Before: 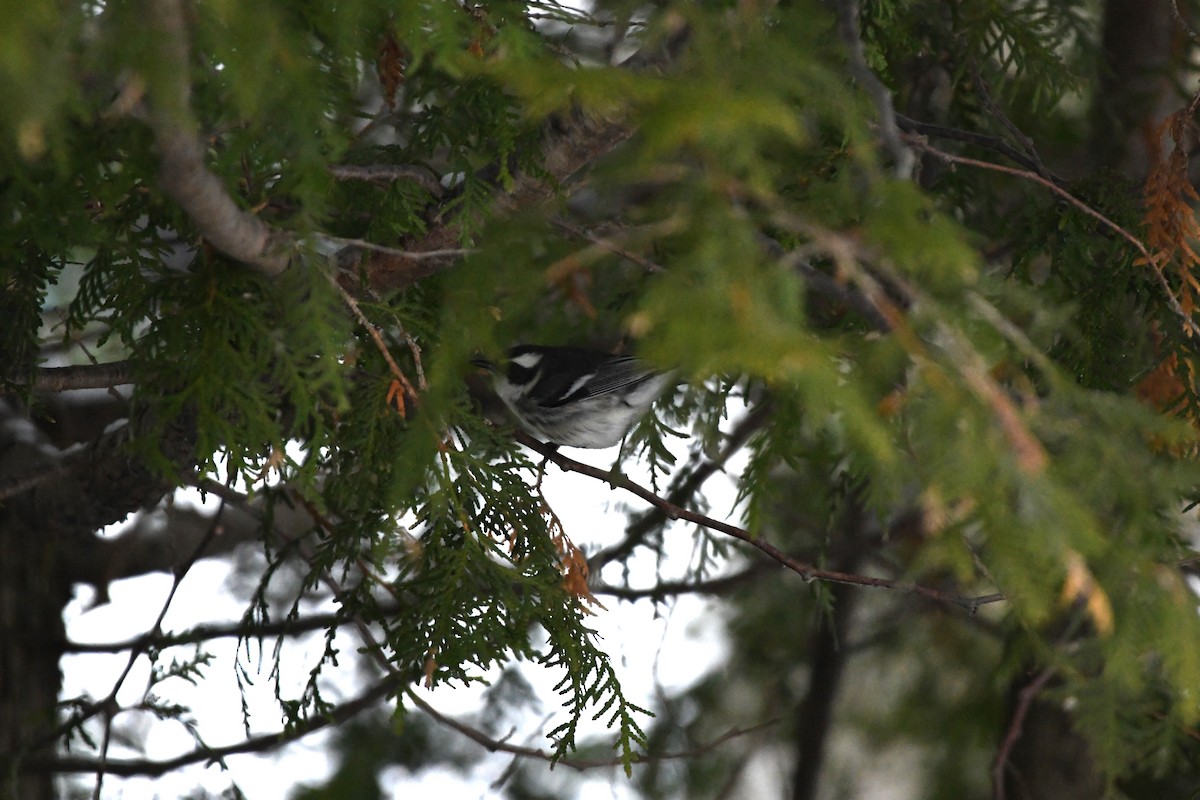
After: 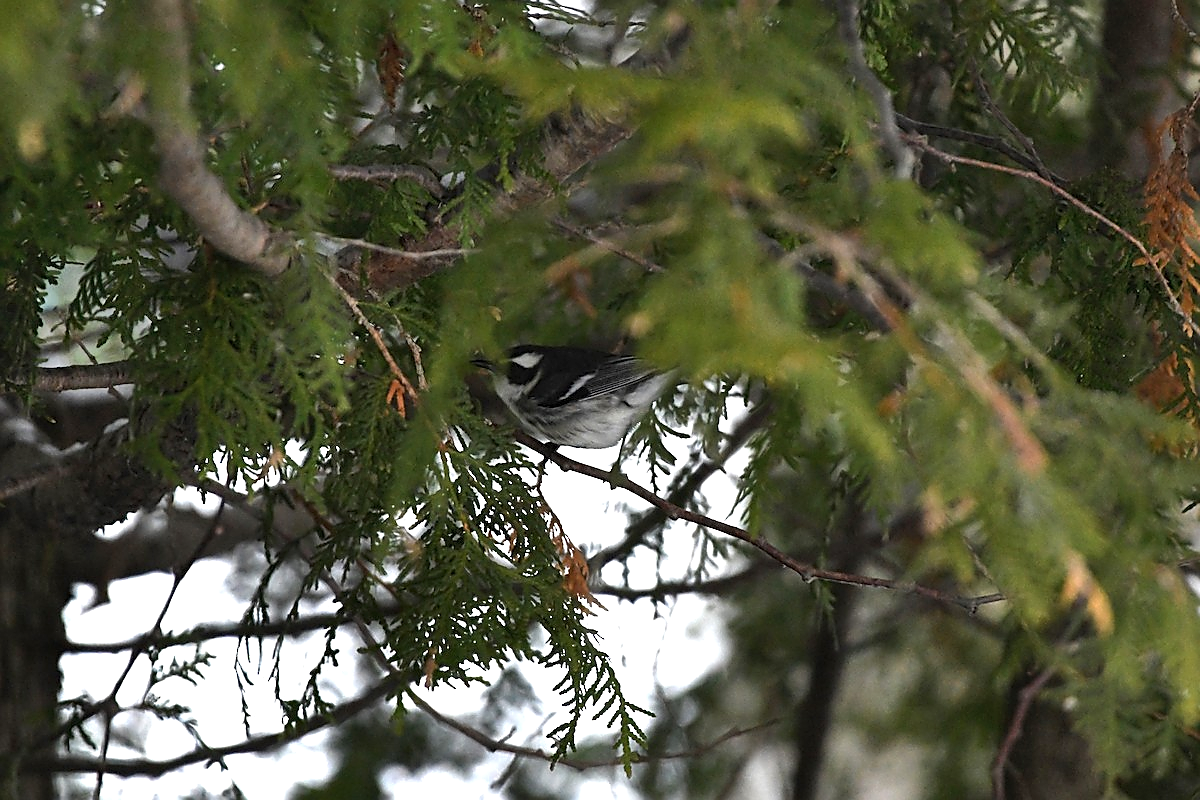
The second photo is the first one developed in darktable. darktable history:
shadows and highlights: shadows color adjustment 97.99%, highlights color adjustment 58.57%, low approximation 0.01, soften with gaussian
local contrast: mode bilateral grid, contrast 21, coarseness 50, detail 103%, midtone range 0.2
sharpen: radius 1.4, amount 1.248, threshold 0.696
exposure: black level correction 0.001, exposure 0.192 EV, compensate exposure bias true, compensate highlight preservation false
